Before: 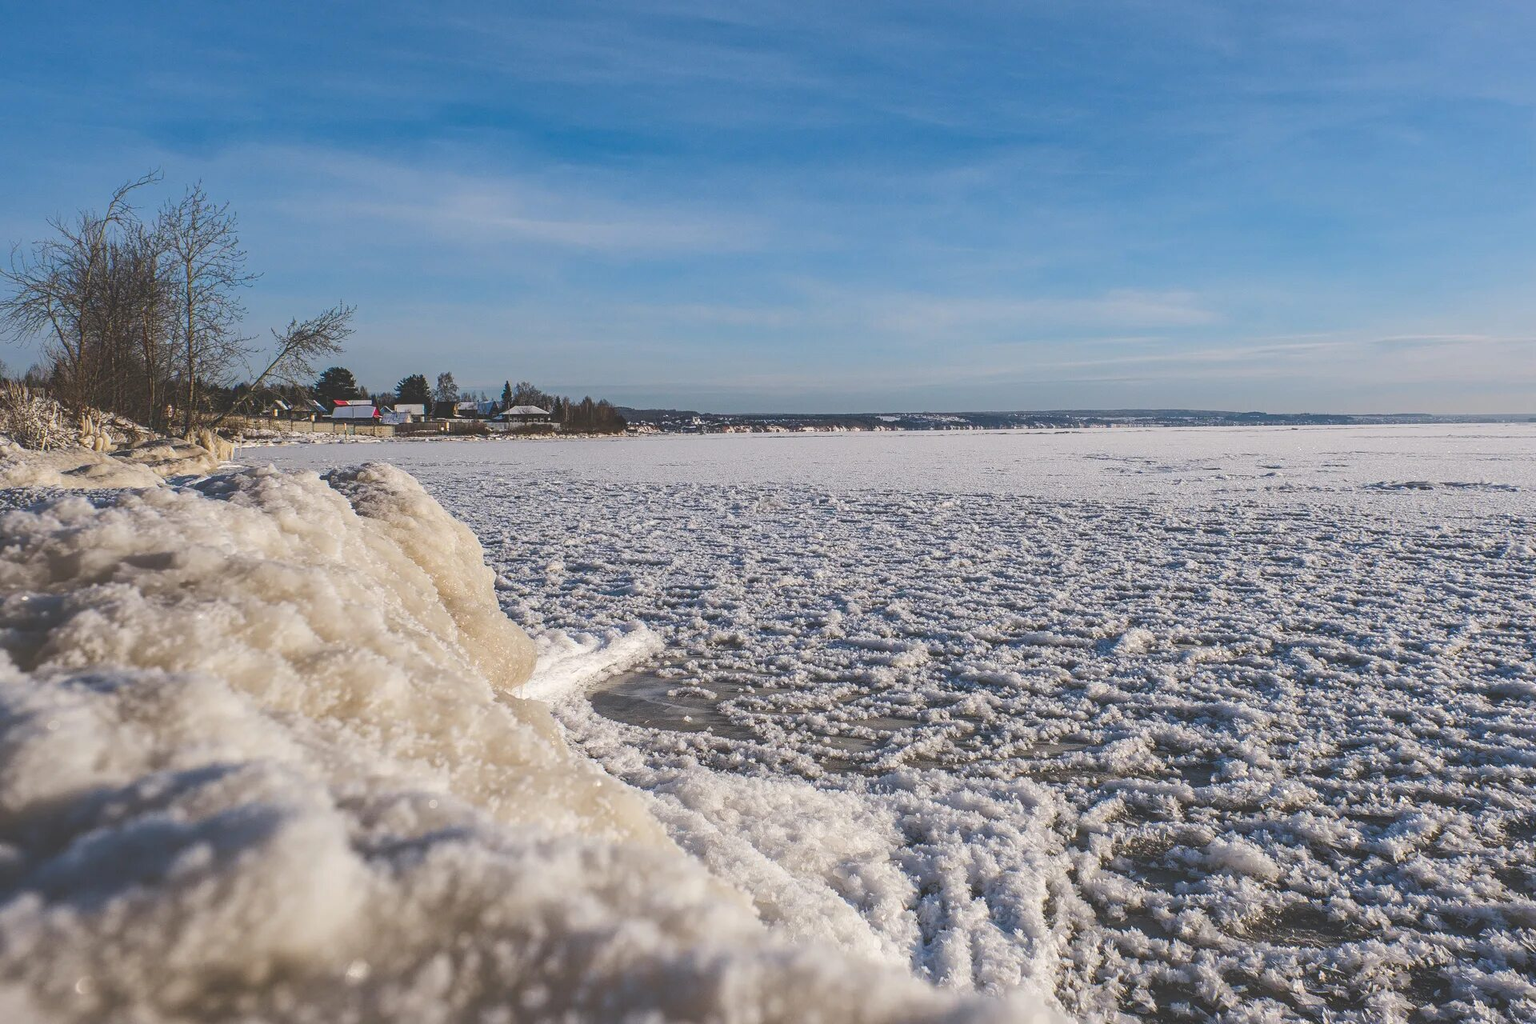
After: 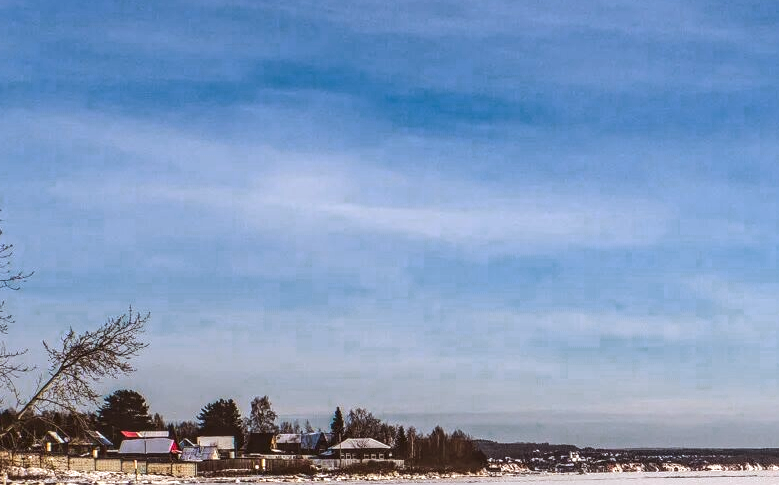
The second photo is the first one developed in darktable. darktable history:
rgb levels: mode RGB, independent channels, levels [[0, 0.5, 1], [0, 0.521, 1], [0, 0.536, 1]]
color zones: curves: ch0 [(0.25, 0.5) (0.636, 0.25) (0.75, 0.5)]
tone equalizer: -8 EV -0.75 EV, -7 EV -0.7 EV, -6 EV -0.6 EV, -5 EV -0.4 EV, -3 EV 0.4 EV, -2 EV 0.6 EV, -1 EV 0.7 EV, +0 EV 0.75 EV, edges refinement/feathering 500, mask exposure compensation -1.57 EV, preserve details no
local contrast: on, module defaults
crop: left 15.452%, top 5.459%, right 43.956%, bottom 56.62%
tone curve: curves: ch0 [(0, 0) (0.003, 0.003) (0.011, 0.011) (0.025, 0.024) (0.044, 0.044) (0.069, 0.068) (0.1, 0.098) (0.136, 0.133) (0.177, 0.174) (0.224, 0.22) (0.277, 0.272) (0.335, 0.329) (0.399, 0.392) (0.468, 0.46) (0.543, 0.546) (0.623, 0.626) (0.709, 0.711) (0.801, 0.802) (0.898, 0.898) (1, 1)], preserve colors none
